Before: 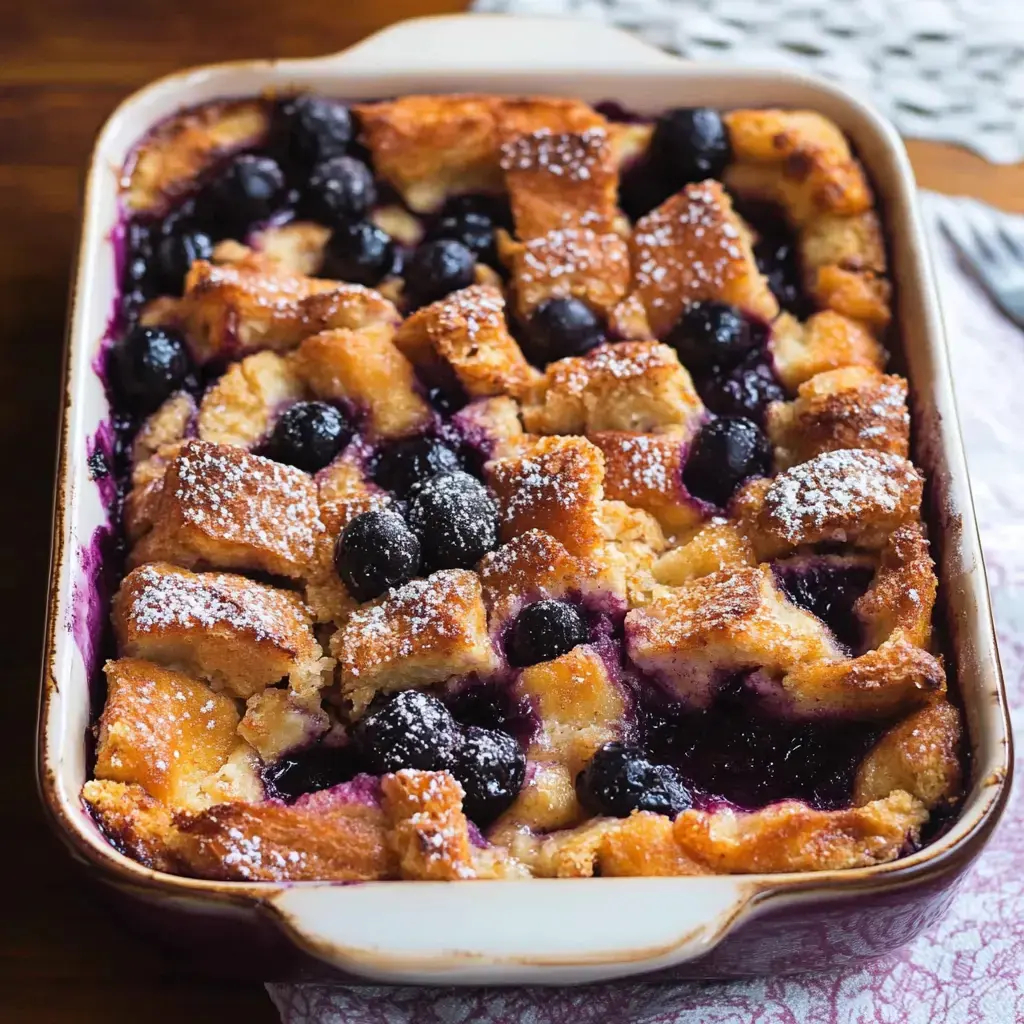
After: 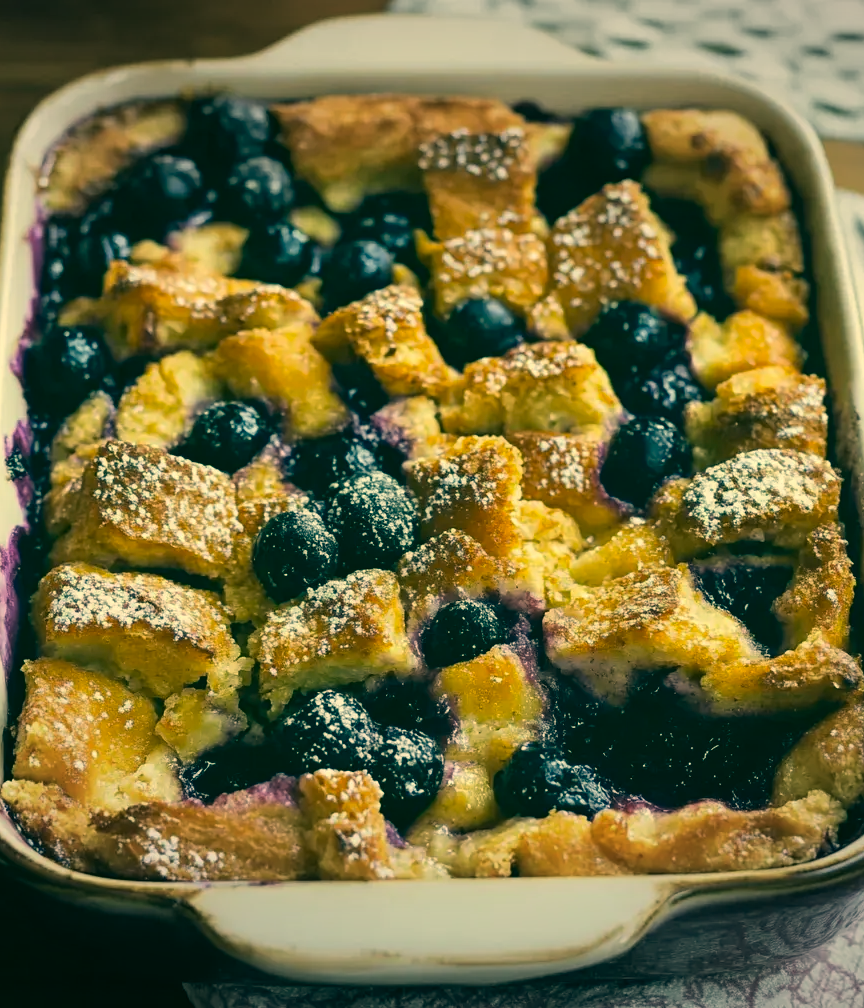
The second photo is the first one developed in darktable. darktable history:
crop: left 8.026%, right 7.374%
vignetting: fall-off radius 100%, width/height ratio 1.337
color correction: highlights a* 1.83, highlights b* 34.02, shadows a* -36.68, shadows b* -5.48
